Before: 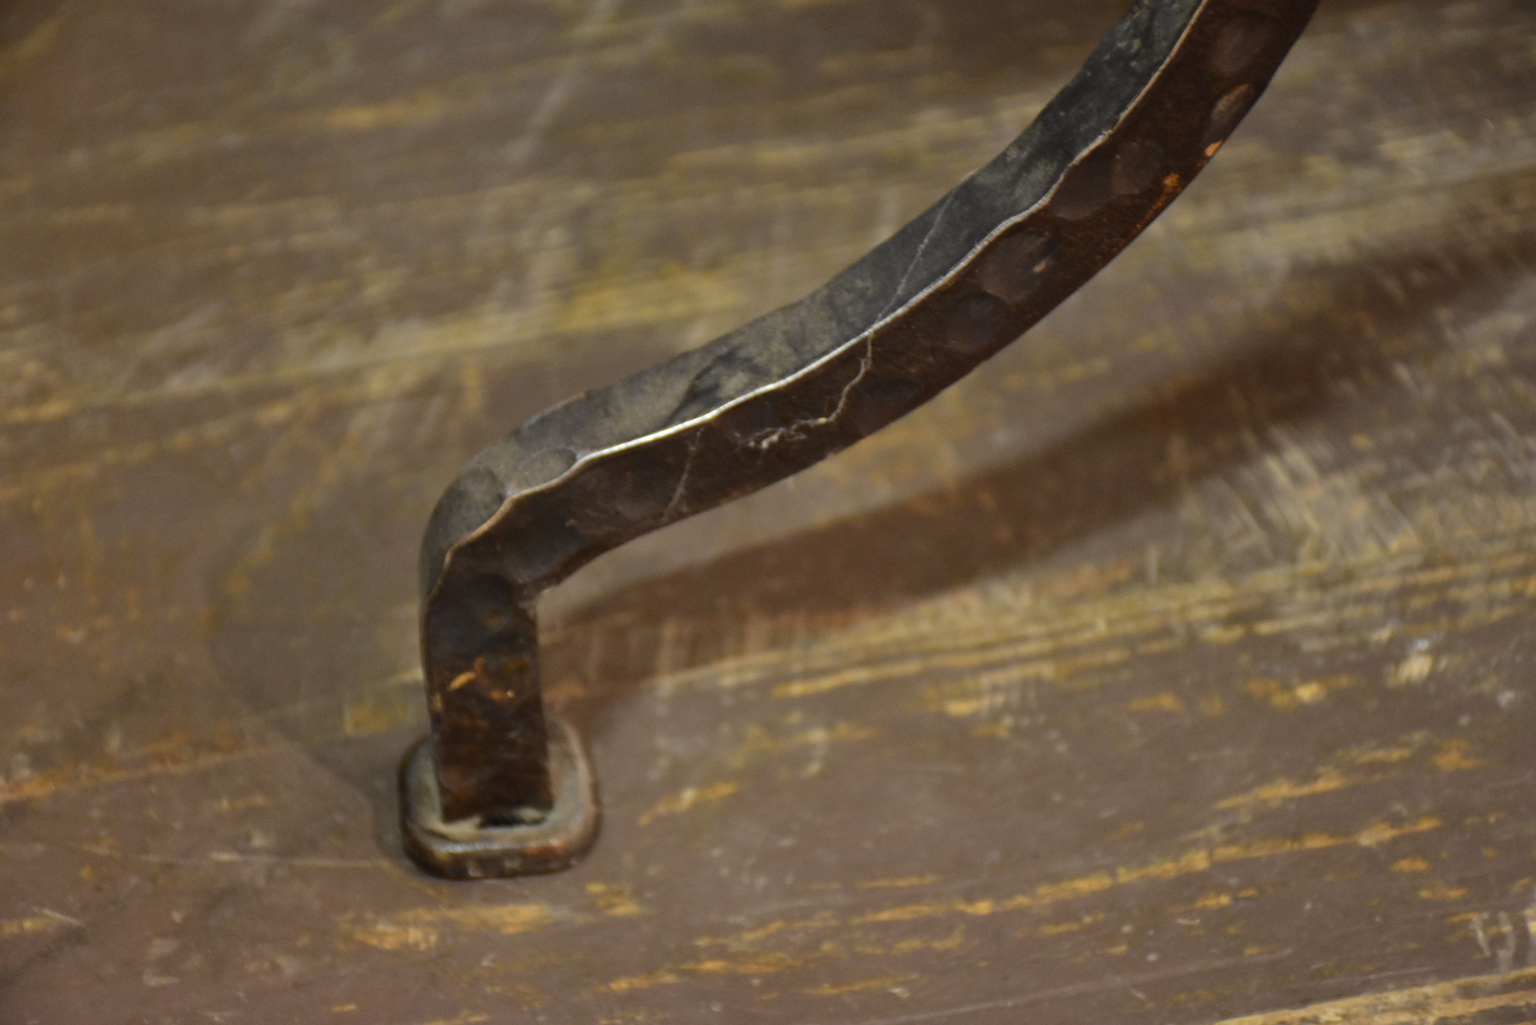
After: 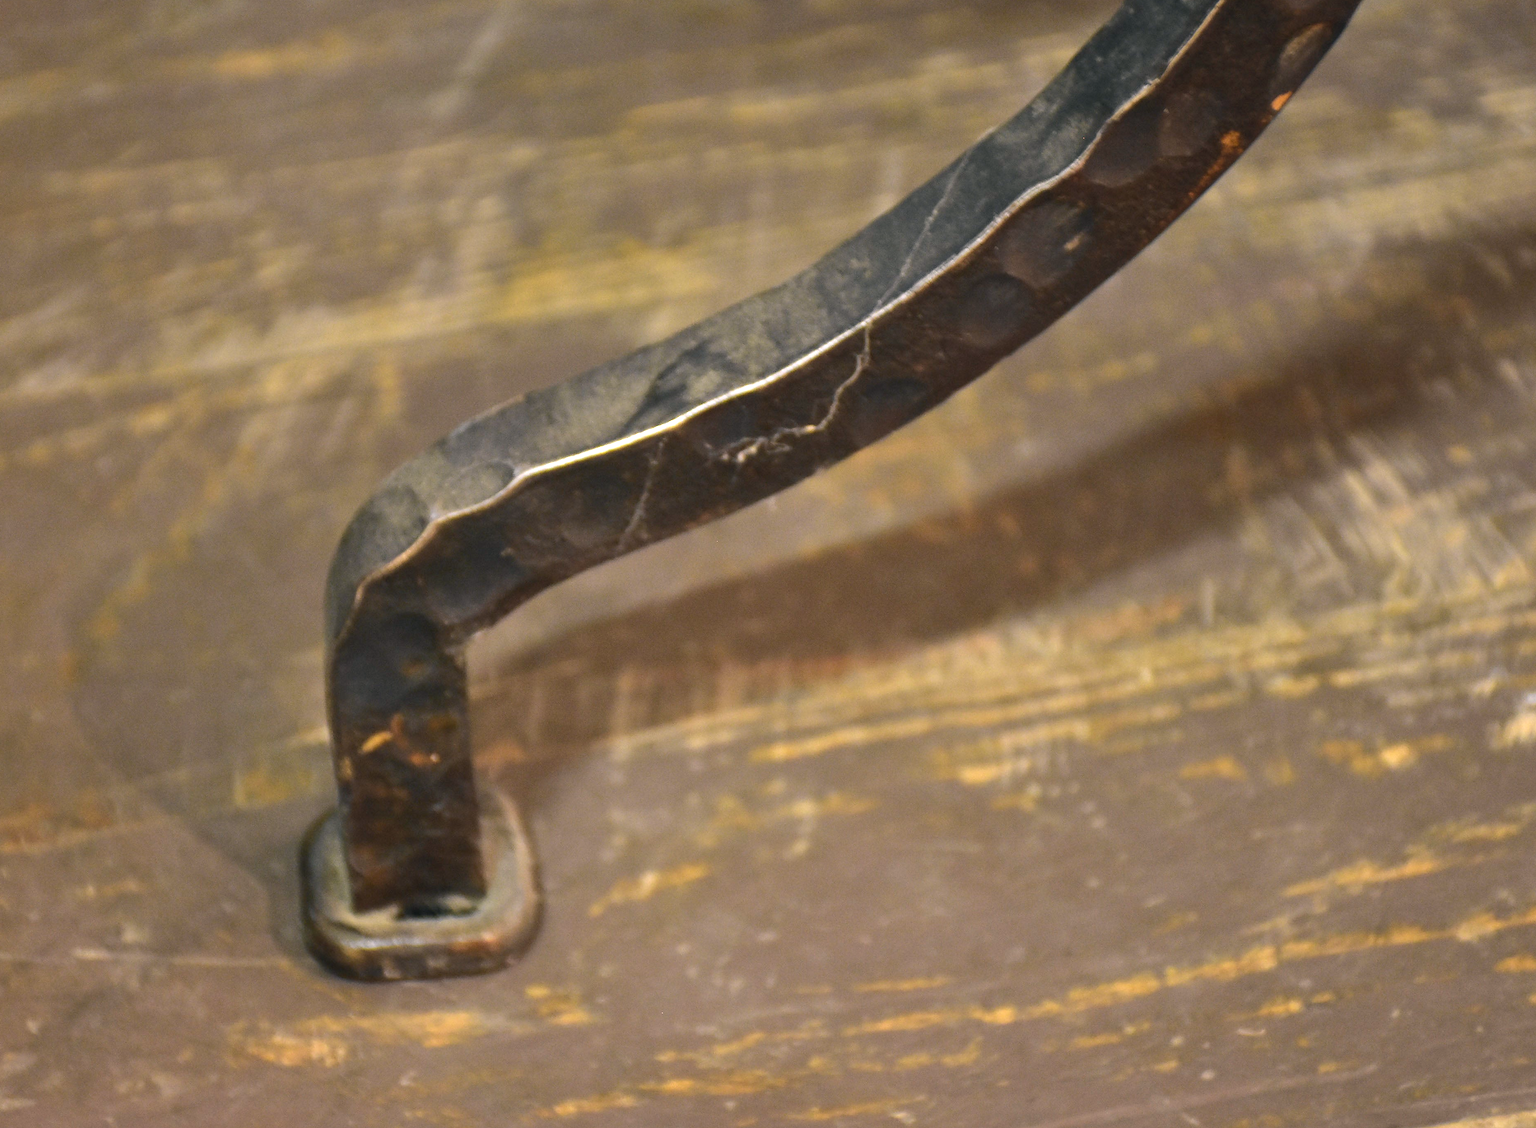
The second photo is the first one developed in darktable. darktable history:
exposure: black level correction 0, exposure 0.7 EV, compensate highlight preservation false
crop: left 9.782%, top 6.335%, right 7.197%, bottom 2.254%
color correction: highlights a* 5.4, highlights b* 5.3, shadows a* -4.74, shadows b* -5.01
